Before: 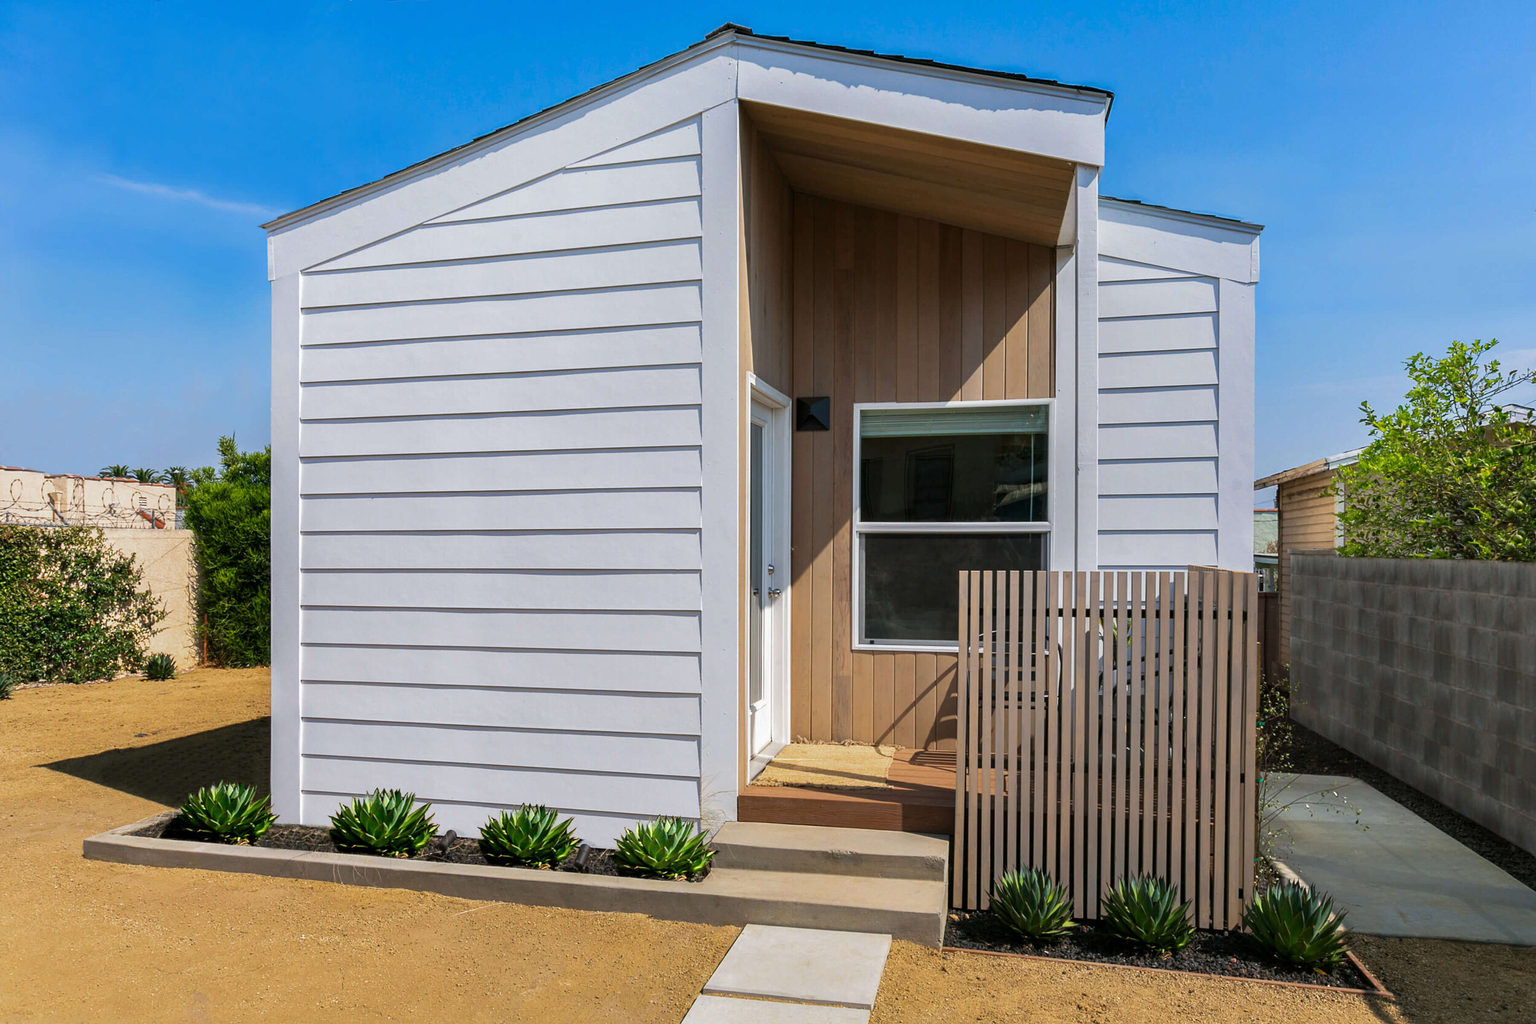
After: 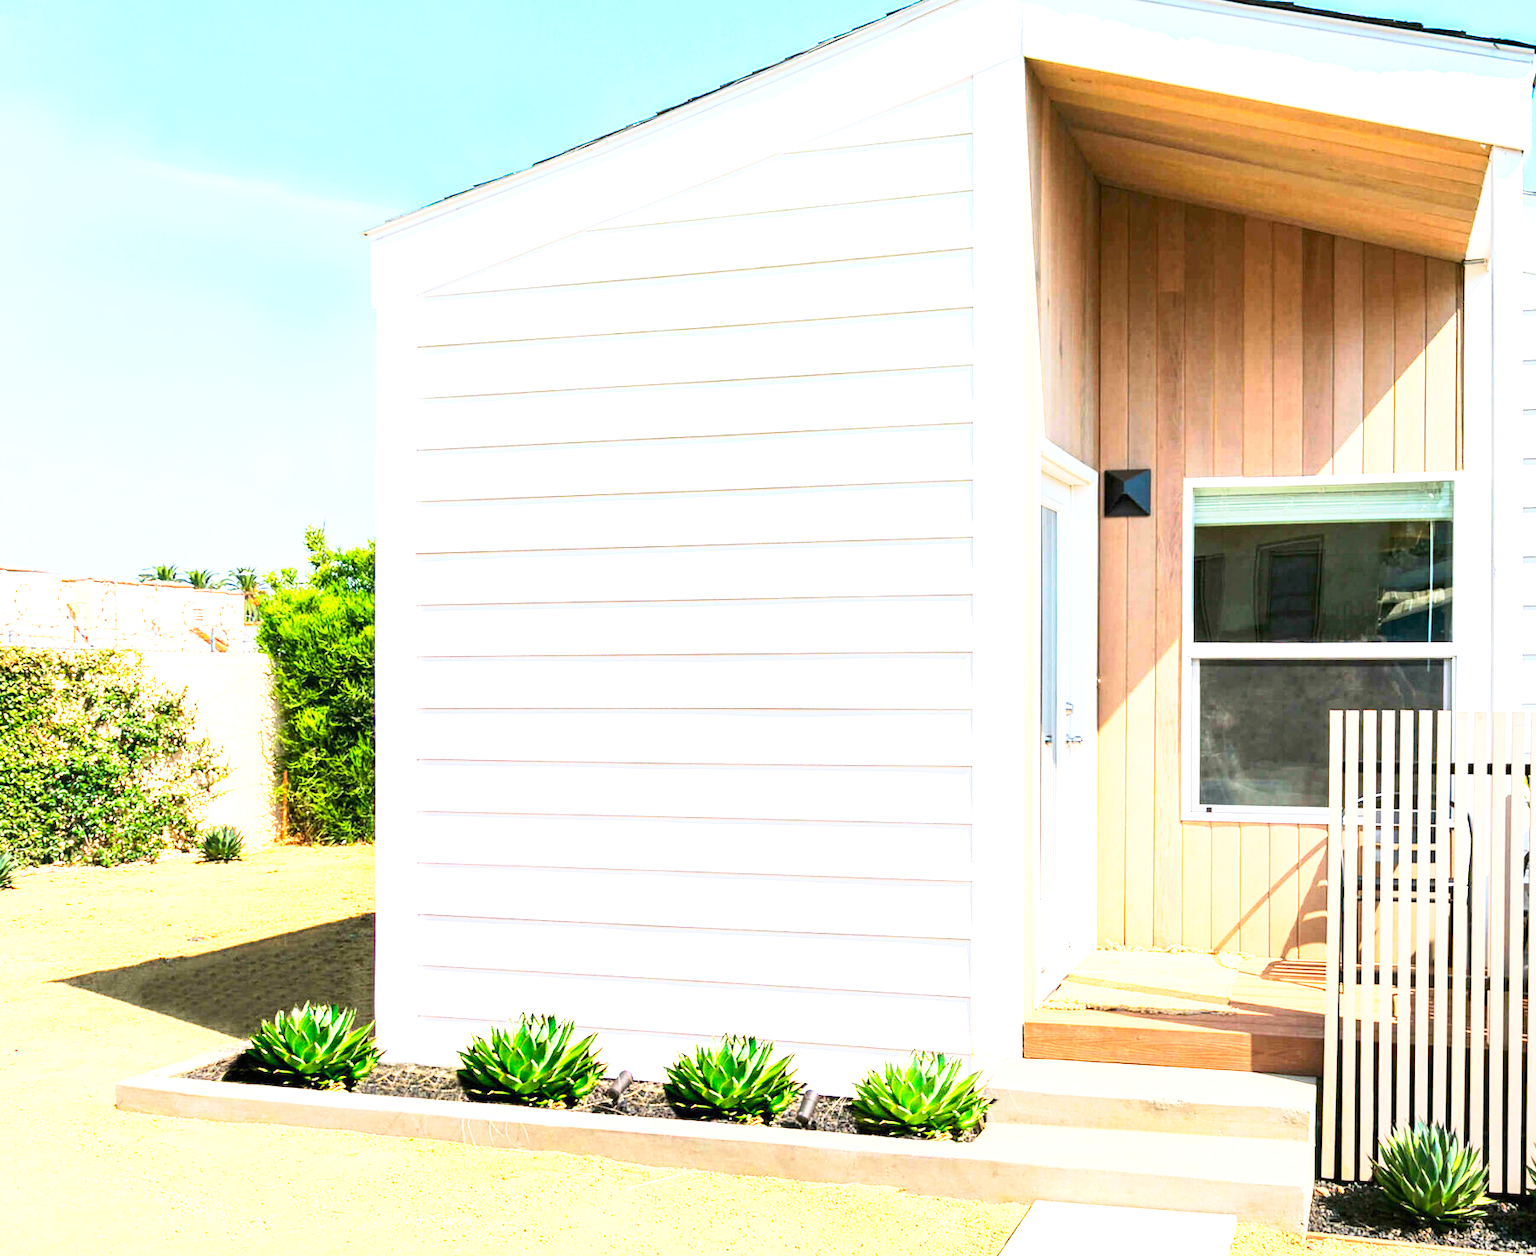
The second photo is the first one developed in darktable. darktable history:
crop: top 5.739%, right 27.854%, bottom 5.744%
base curve: curves: ch0 [(0, 0) (0.005, 0.002) (0.193, 0.295) (0.399, 0.664) (0.75, 0.928) (1, 1)], preserve colors none
contrast brightness saturation: contrast 0.204, brightness 0.157, saturation 0.224
exposure: black level correction 0, exposure 1.984 EV, compensate exposure bias true, compensate highlight preservation false
